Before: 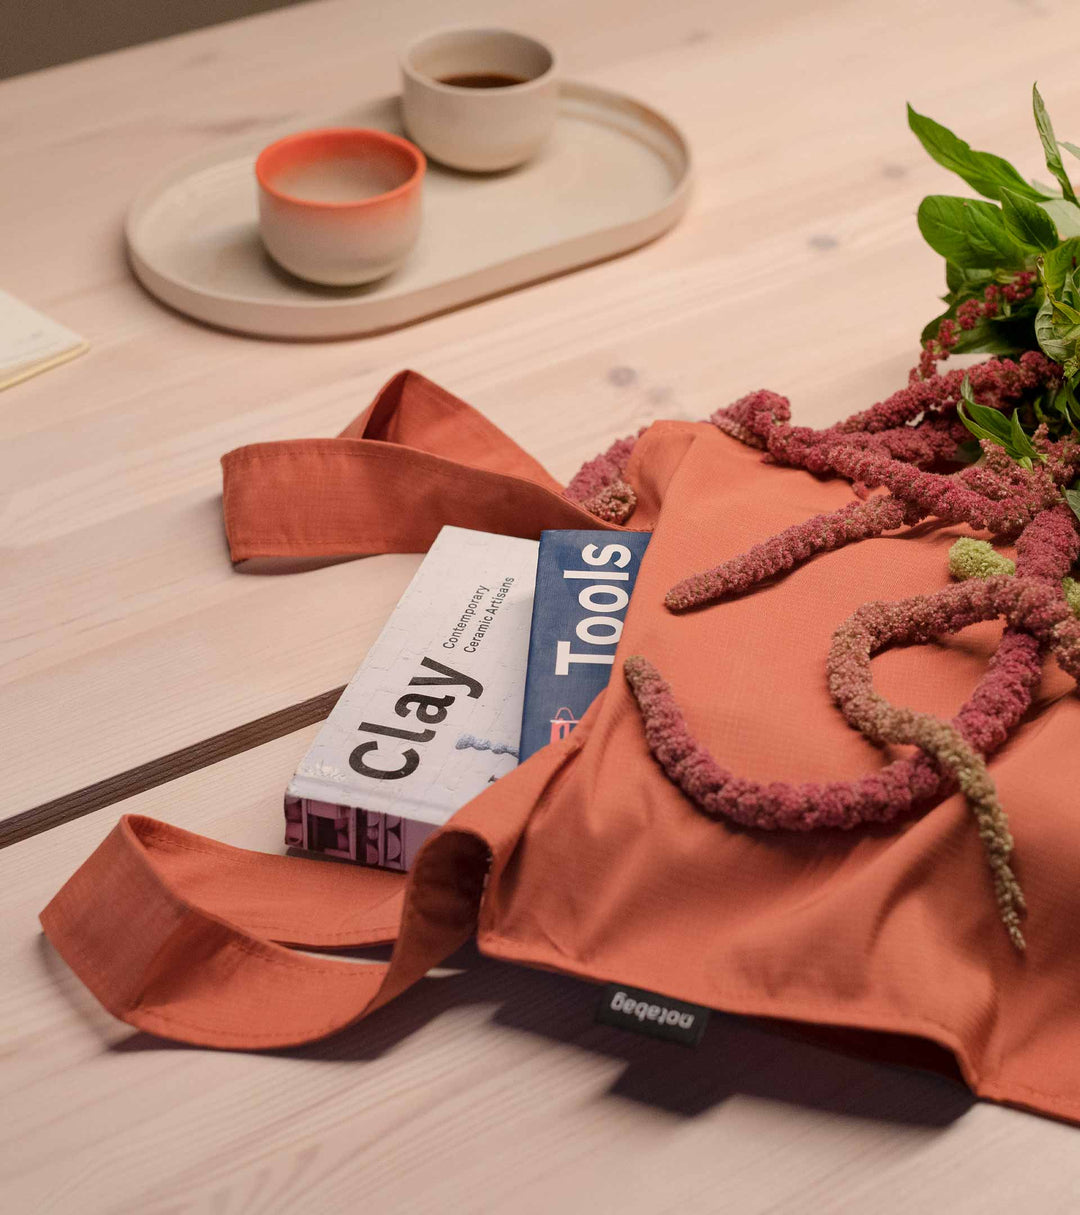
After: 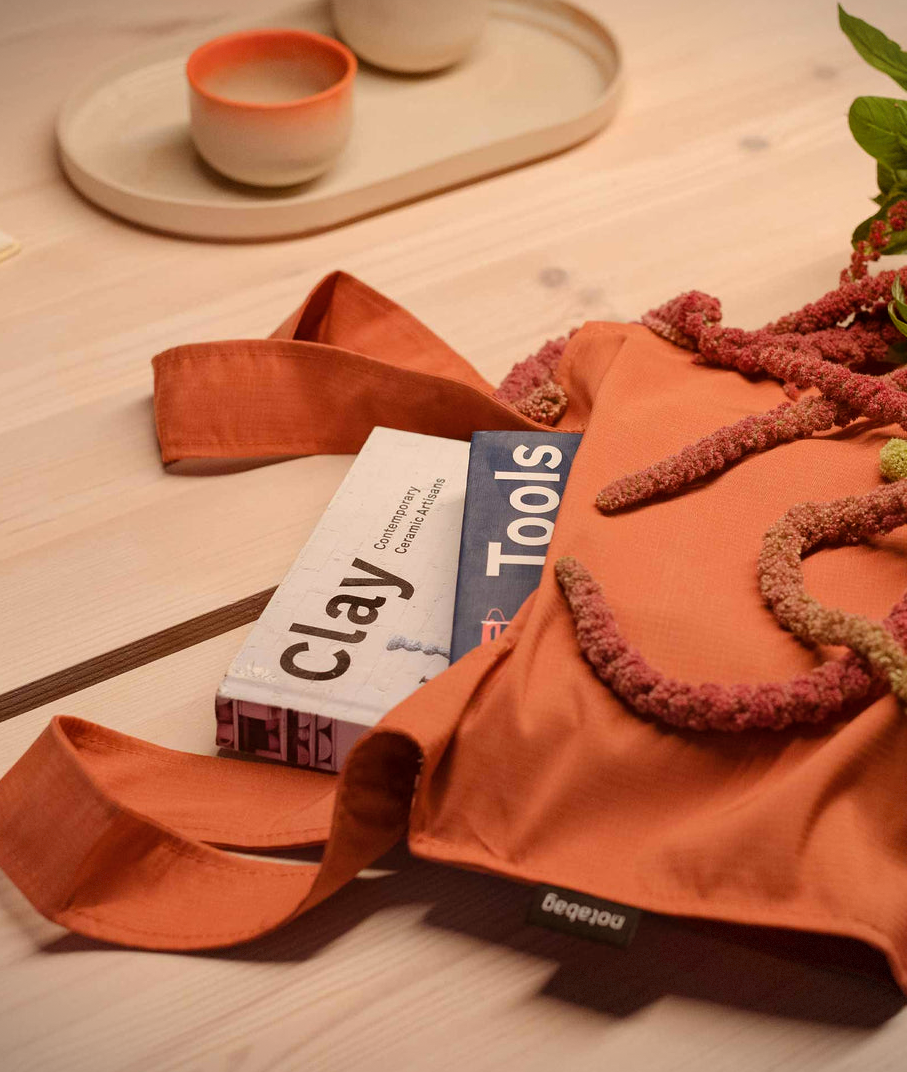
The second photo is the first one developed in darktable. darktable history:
crop: left 6.446%, top 8.188%, right 9.538%, bottom 3.548%
vignetting: fall-off start 100%, fall-off radius 71%, brightness -0.434, saturation -0.2, width/height ratio 1.178, dithering 8-bit output, unbound false
color balance rgb: shadows lift › chroma 4.41%, shadows lift › hue 27°, power › chroma 2.5%, power › hue 70°, highlights gain › chroma 1%, highlights gain › hue 27°, saturation formula JzAzBz (2021)
